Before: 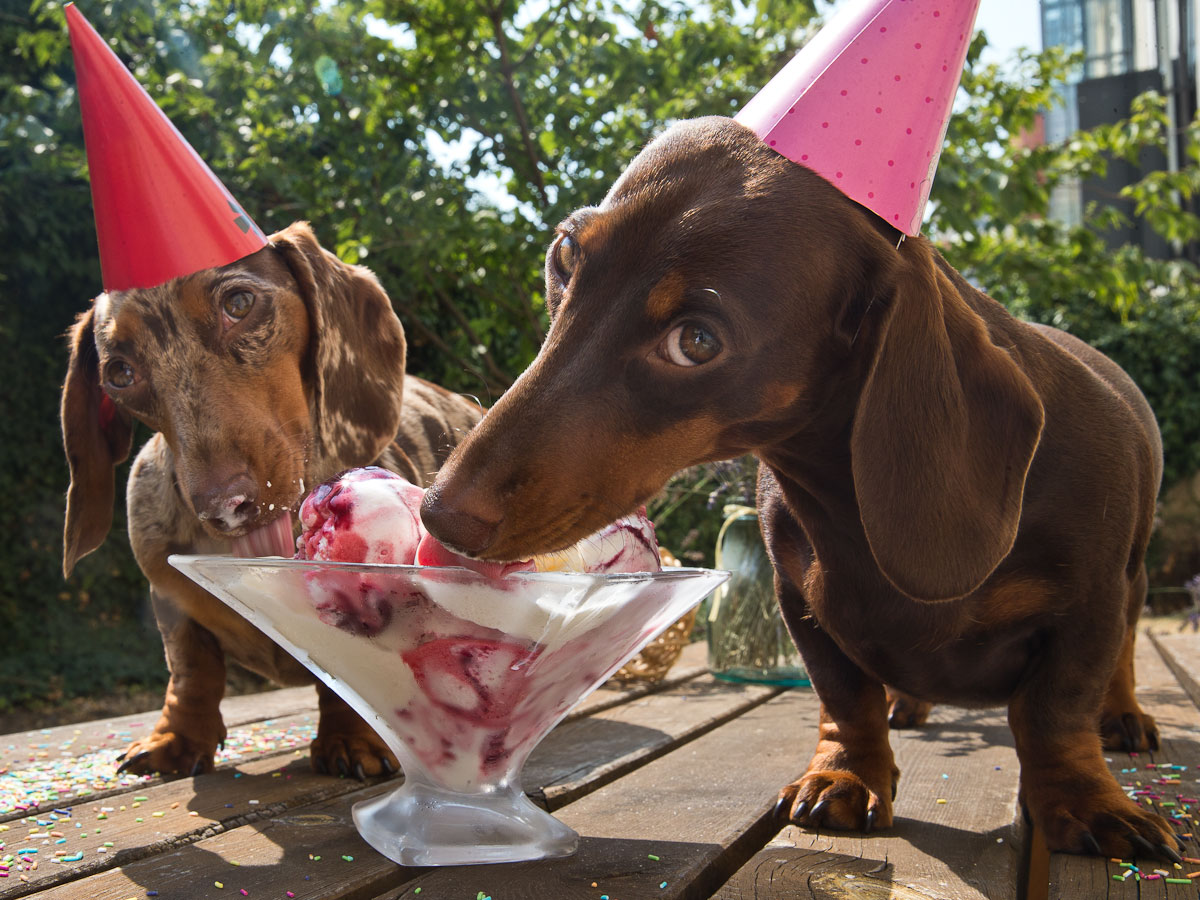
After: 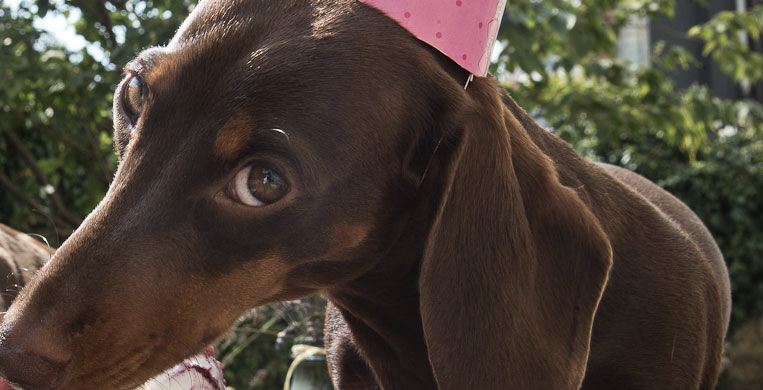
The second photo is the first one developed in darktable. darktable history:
crop: left 36.054%, top 17.839%, right 0.354%, bottom 38.749%
contrast brightness saturation: contrast 0.101, saturation -0.3
